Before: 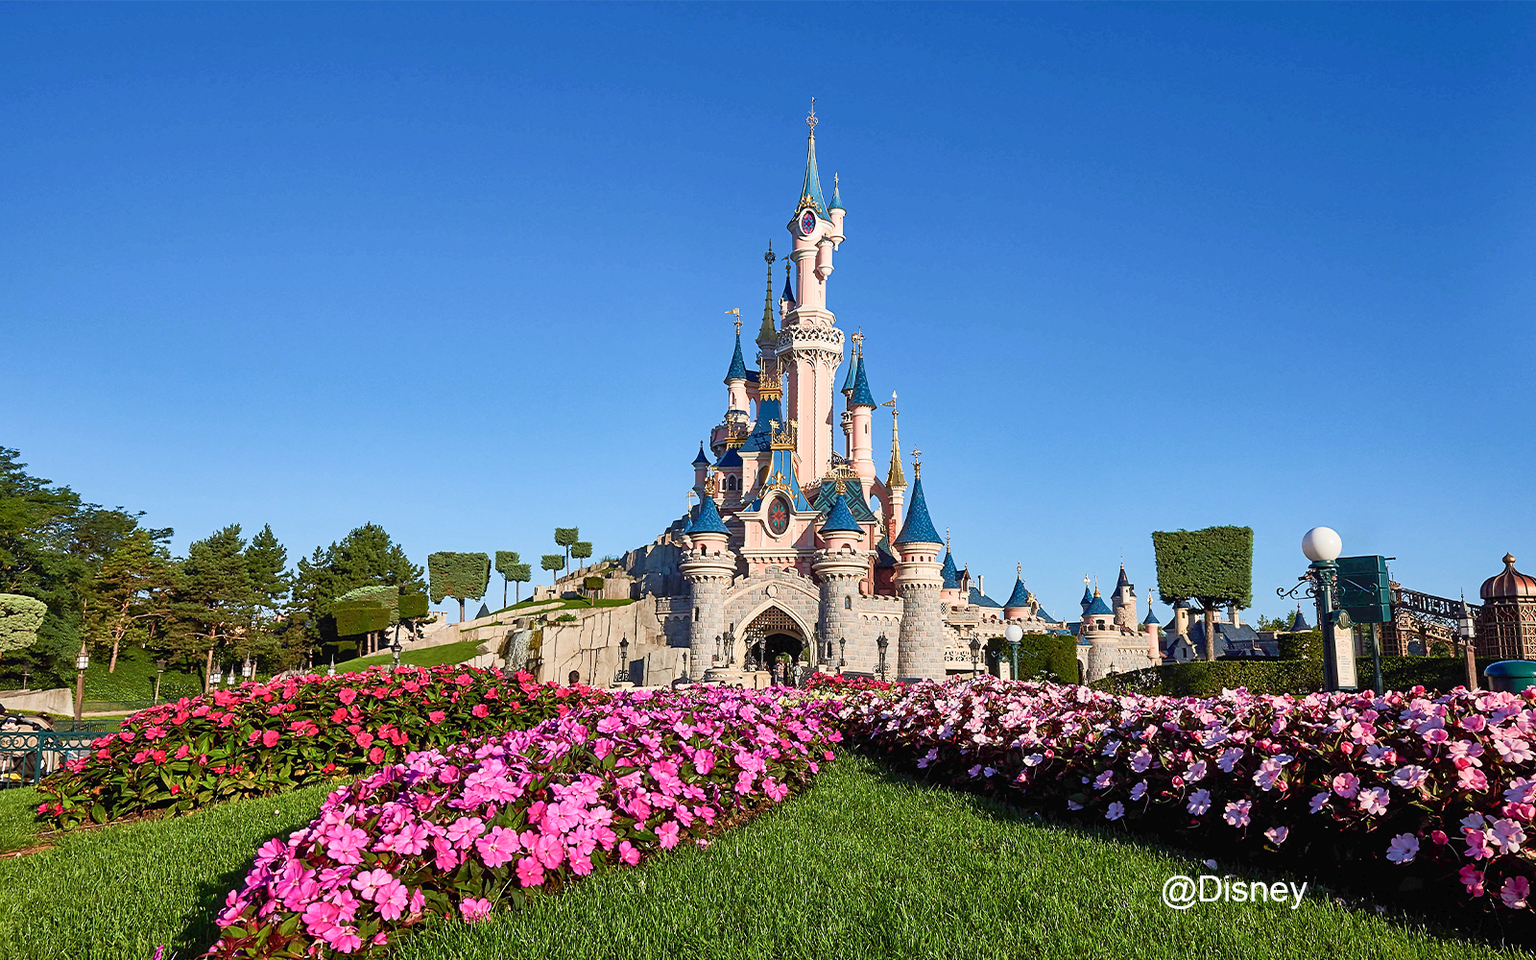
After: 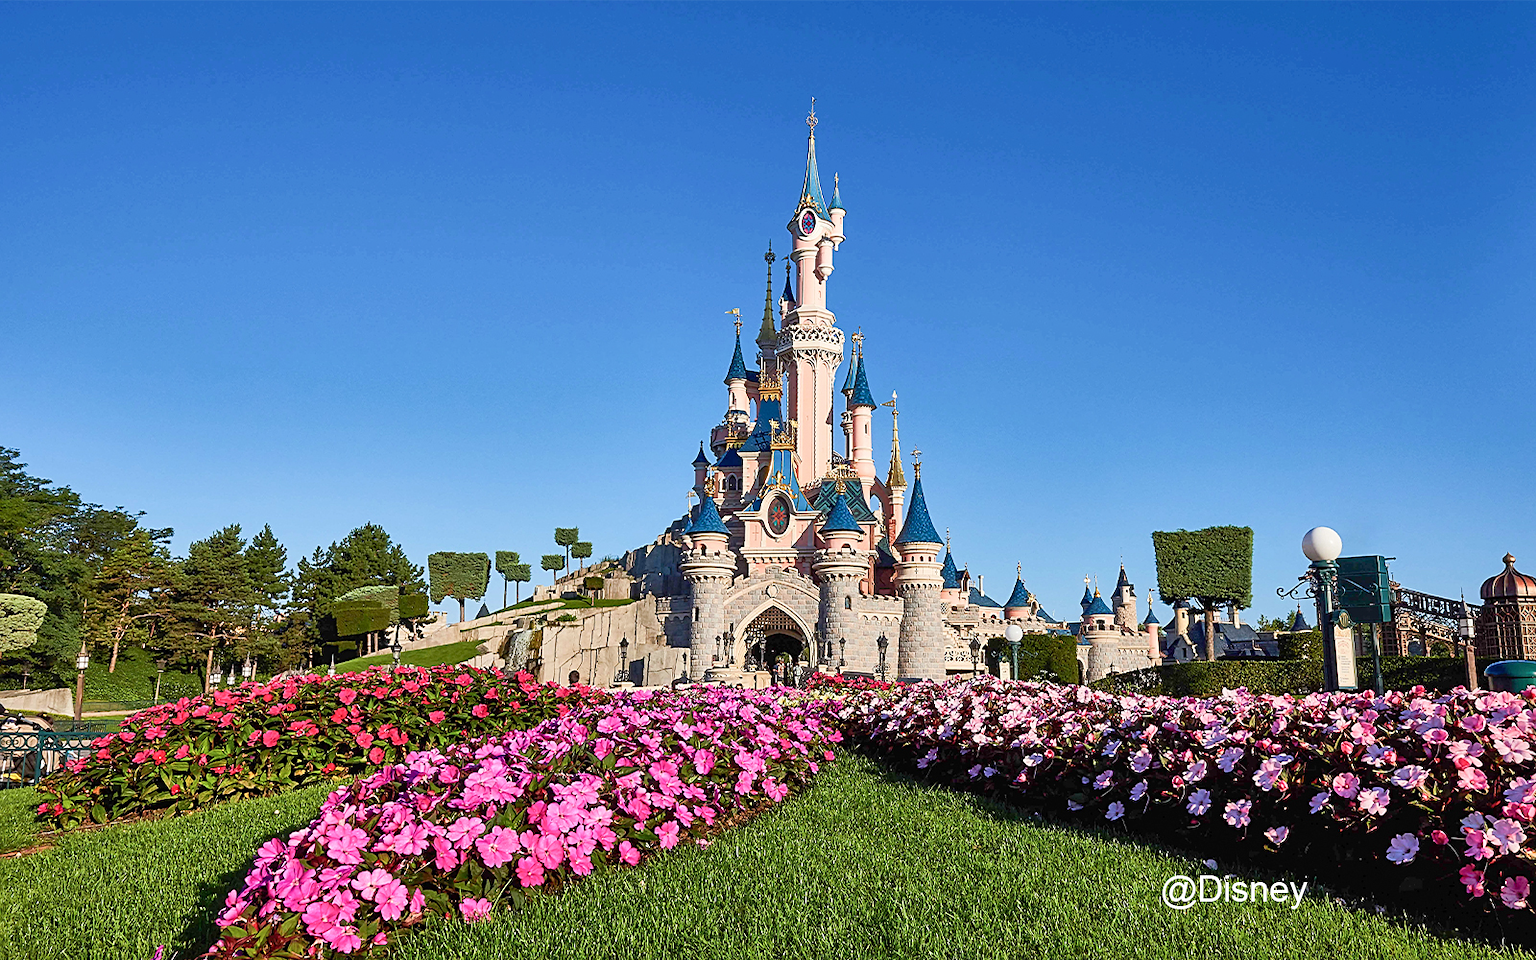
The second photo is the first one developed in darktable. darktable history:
sharpen: amount 0.209
shadows and highlights: shadows 53.19, soften with gaussian
